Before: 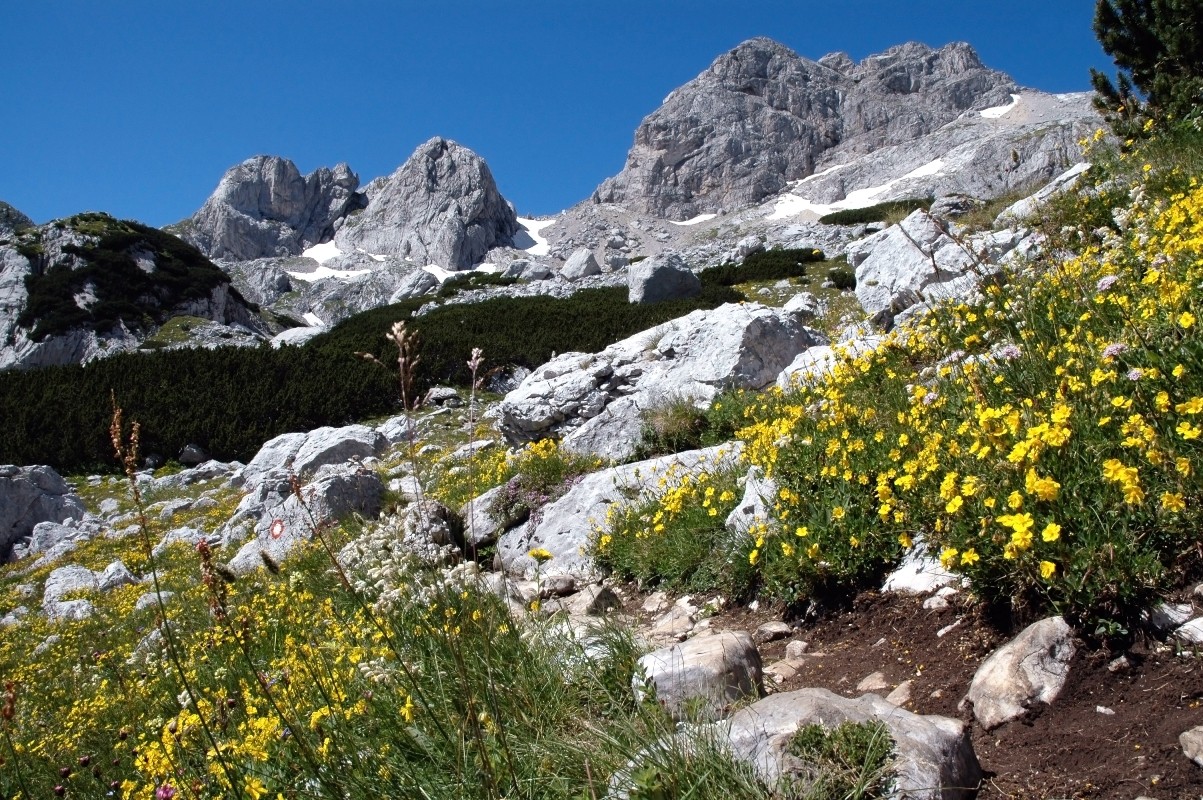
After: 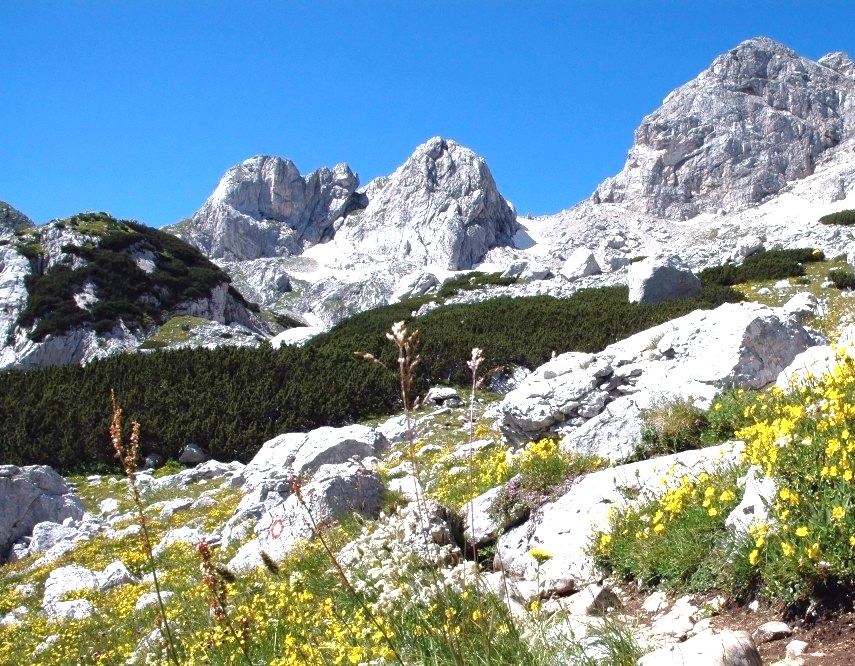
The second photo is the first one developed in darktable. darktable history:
crop: right 28.885%, bottom 16.626%
tone equalizer: -8 EV 0.25 EV, -7 EV 0.417 EV, -6 EV 0.417 EV, -5 EV 0.25 EV, -3 EV -0.25 EV, -2 EV -0.417 EV, -1 EV -0.417 EV, +0 EV -0.25 EV, edges refinement/feathering 500, mask exposure compensation -1.57 EV, preserve details guided filter
exposure: black level correction 0, exposure 1.388 EV, compensate exposure bias true, compensate highlight preservation false
